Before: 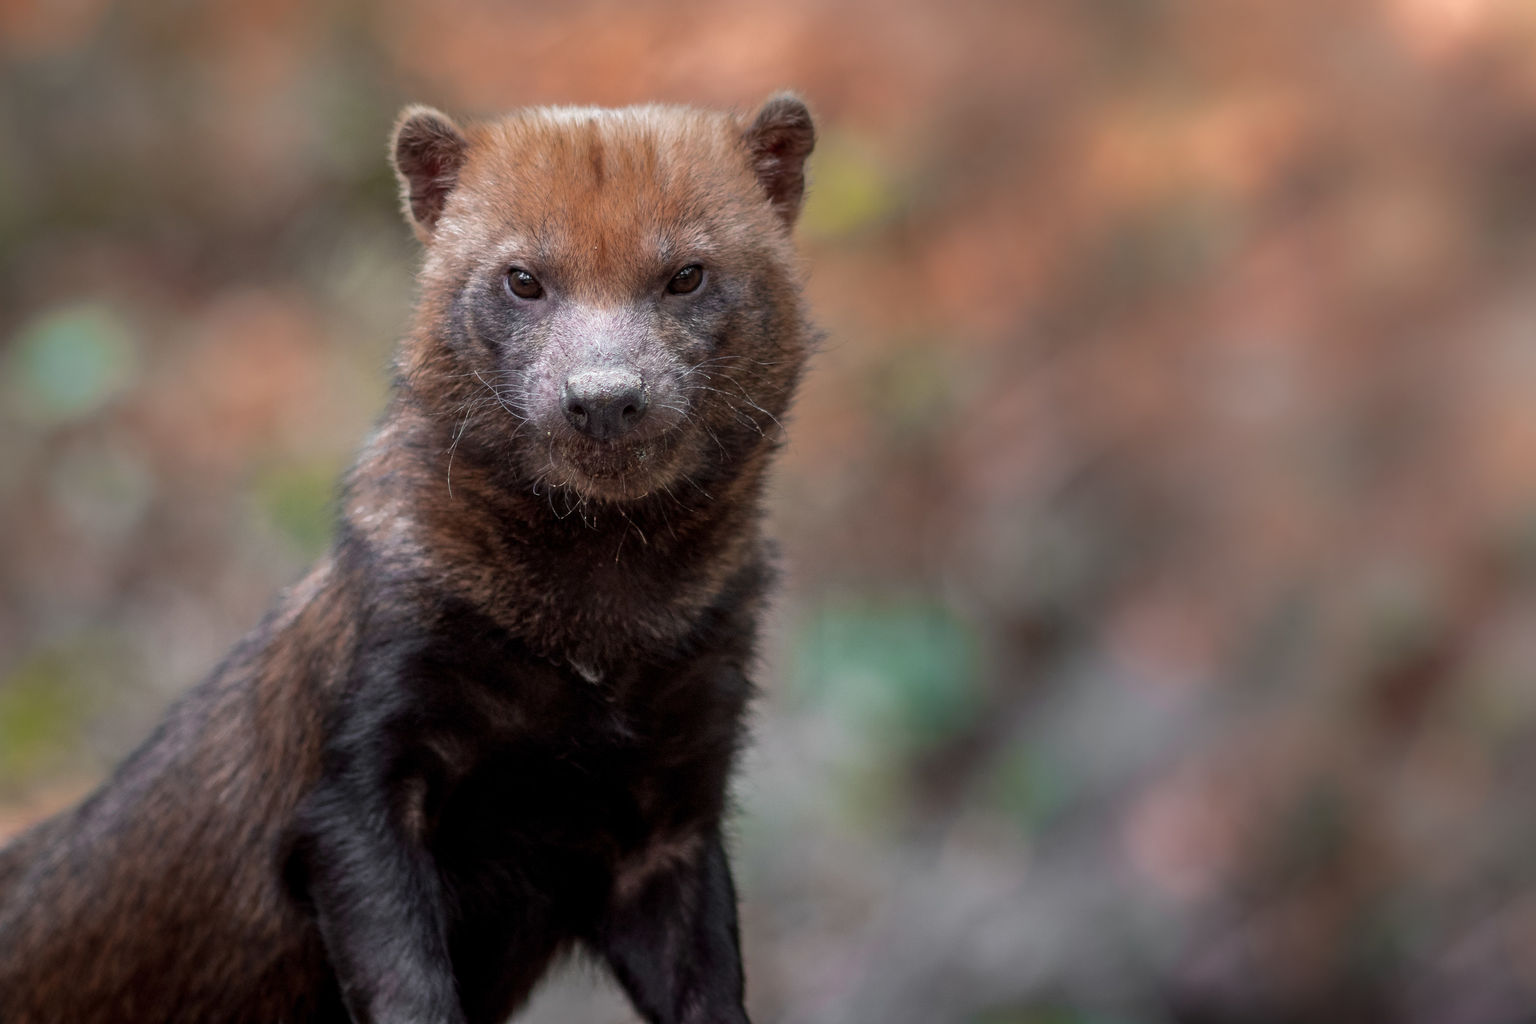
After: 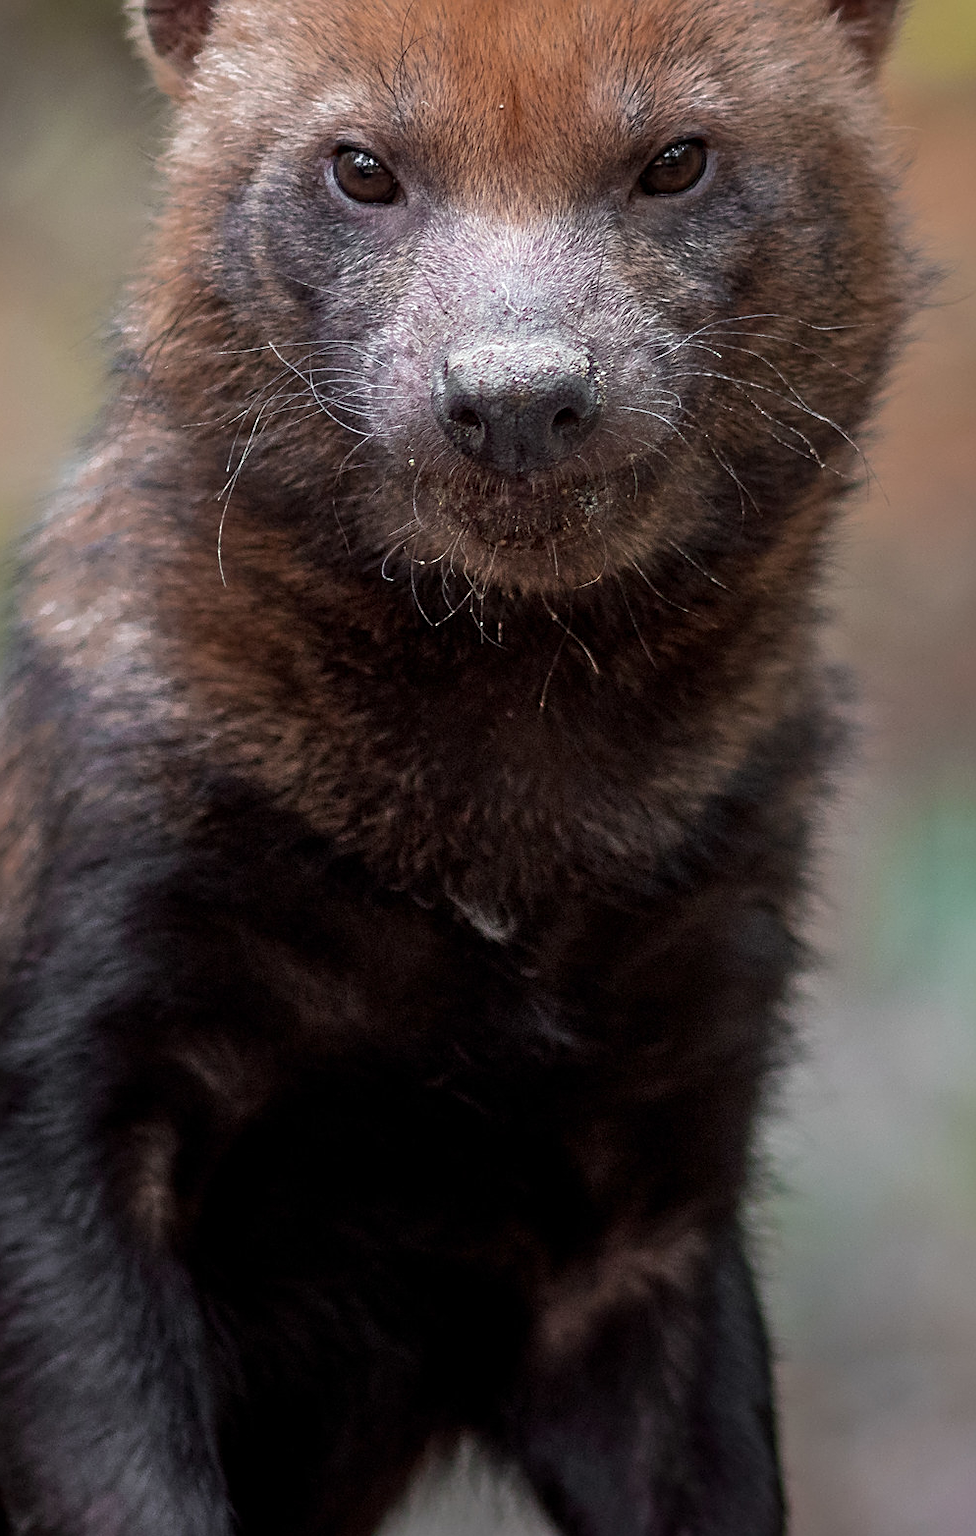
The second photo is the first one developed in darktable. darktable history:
crop and rotate: left 21.784%, top 18.806%, right 45.068%, bottom 2.966%
sharpen: amount 0.579
